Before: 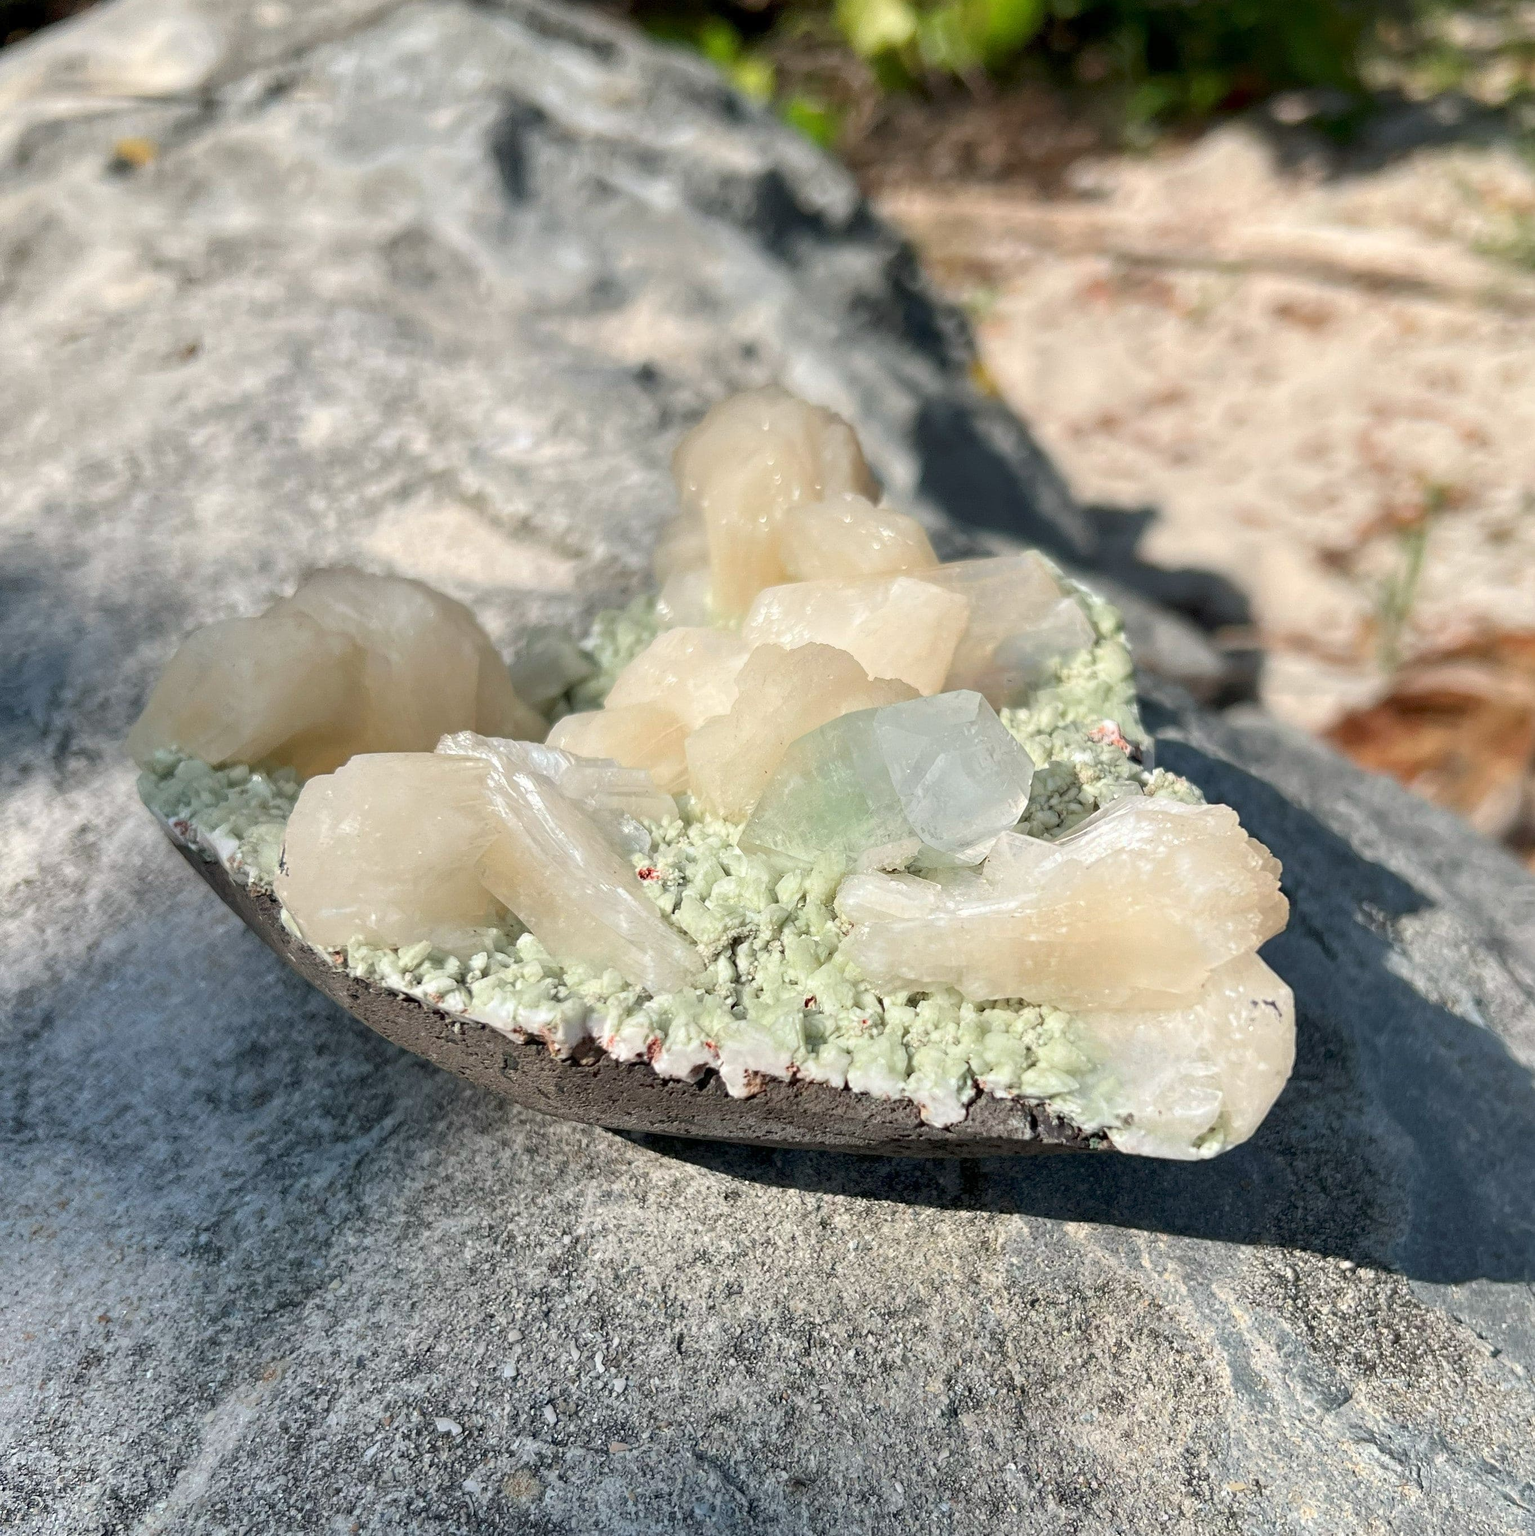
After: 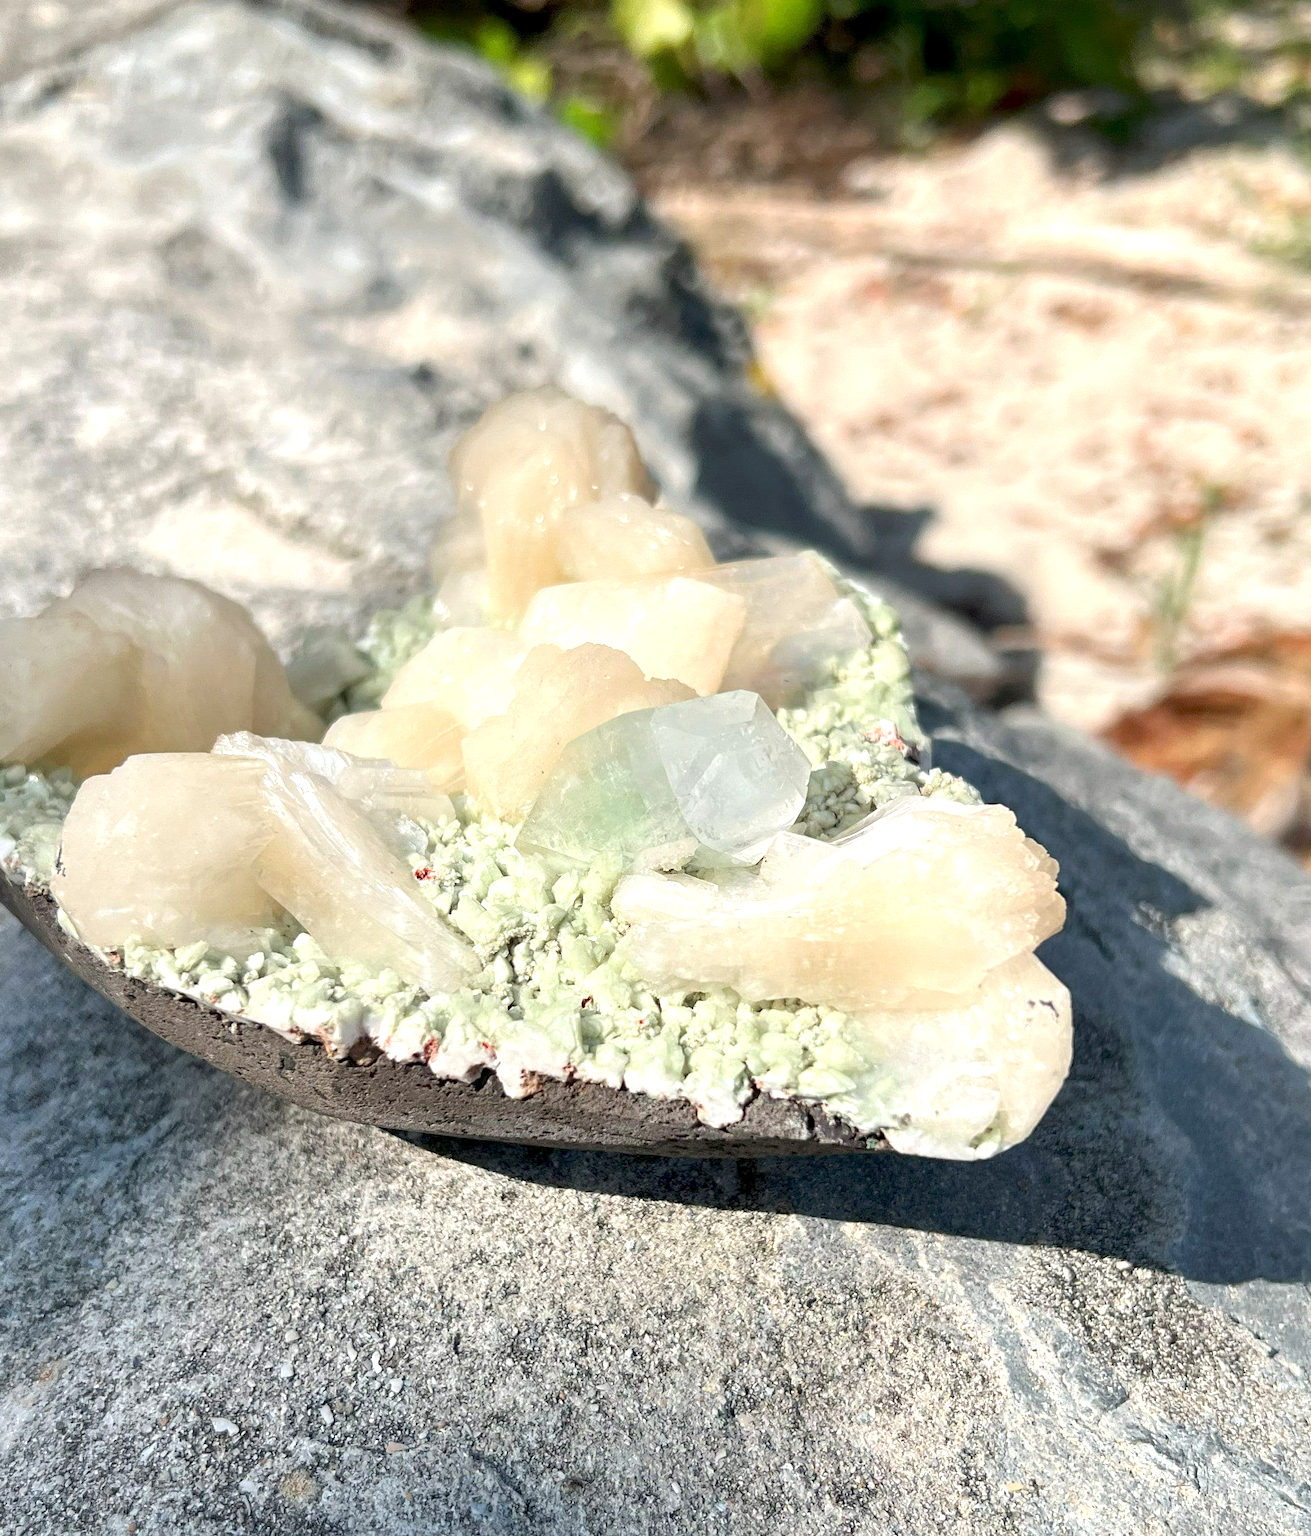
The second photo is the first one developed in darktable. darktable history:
tone equalizer: on, module defaults
crop and rotate: left 14.584%
exposure: black level correction 0.001, exposure 0.5 EV, compensate exposure bias true, compensate highlight preservation false
